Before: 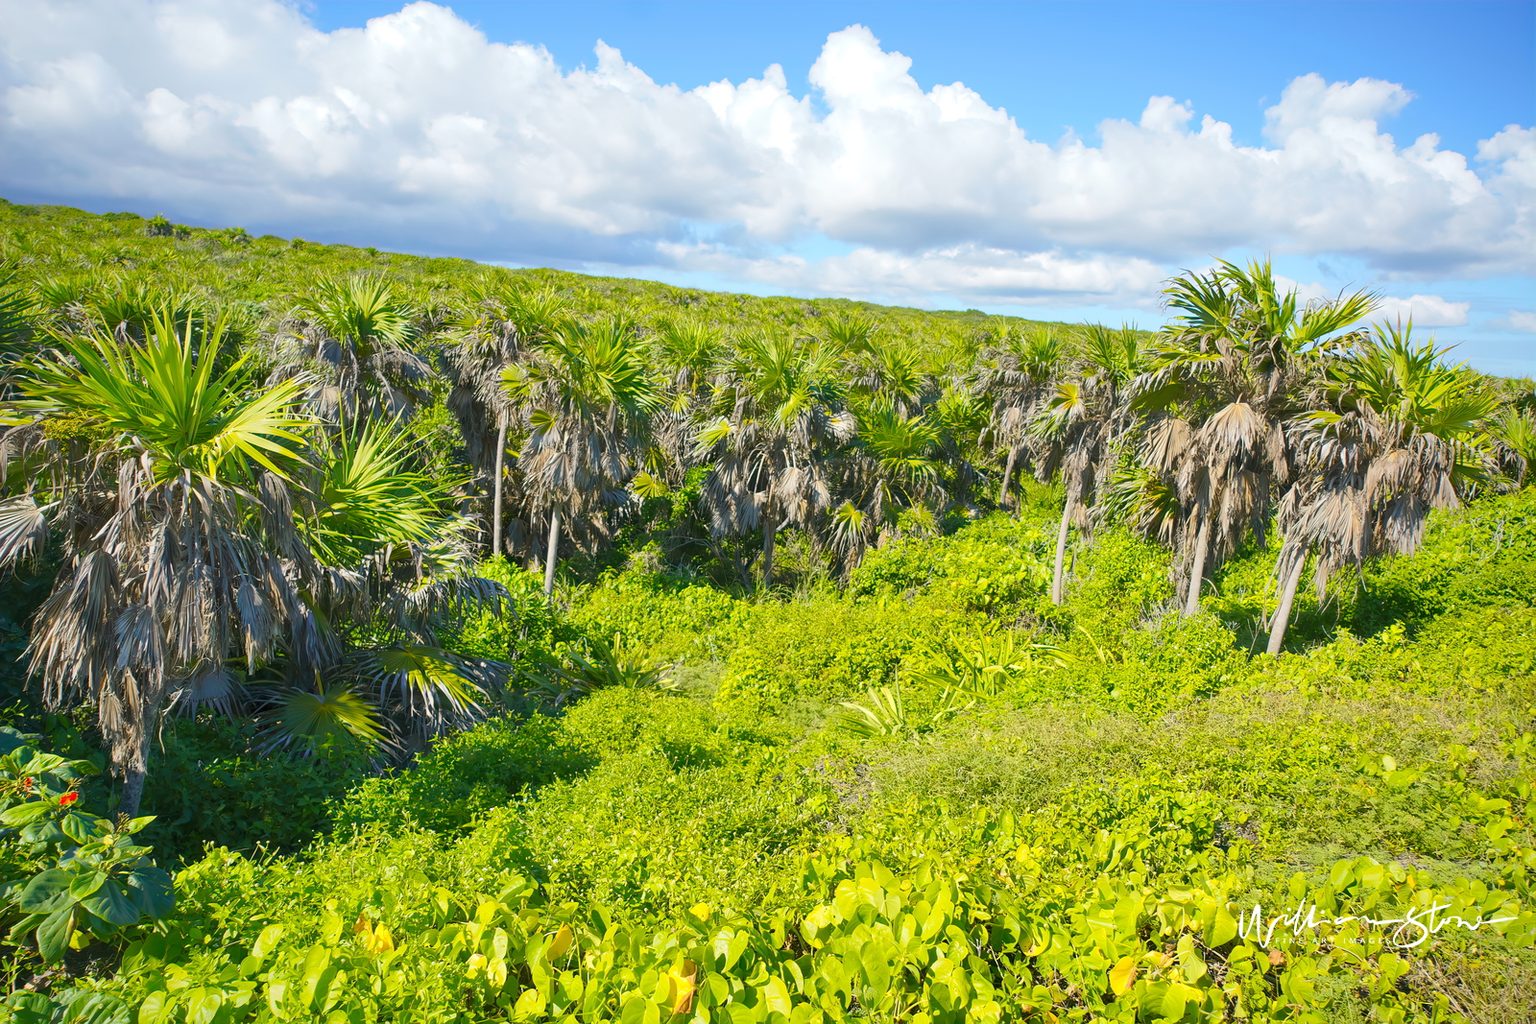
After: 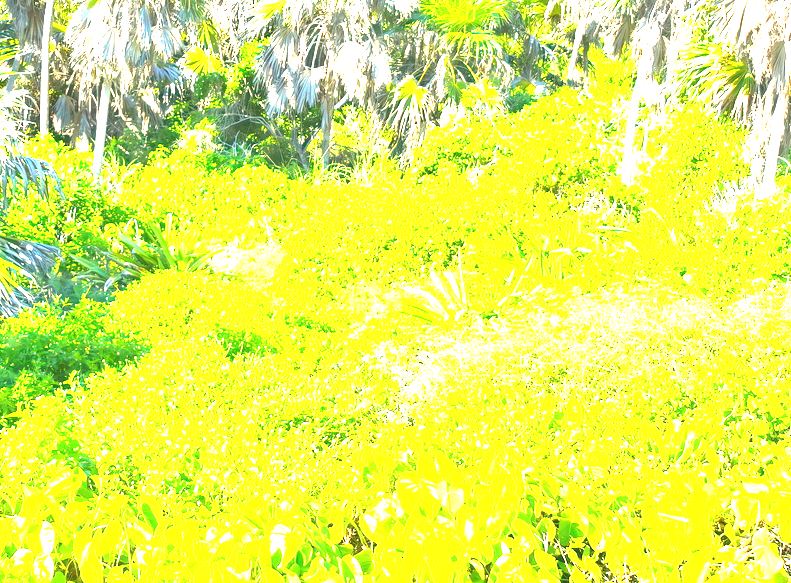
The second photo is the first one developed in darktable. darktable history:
crop: left 29.672%, top 41.786%, right 20.851%, bottom 3.487%
exposure: black level correction 0, exposure 1.975 EV, compensate exposure bias true, compensate highlight preservation false
